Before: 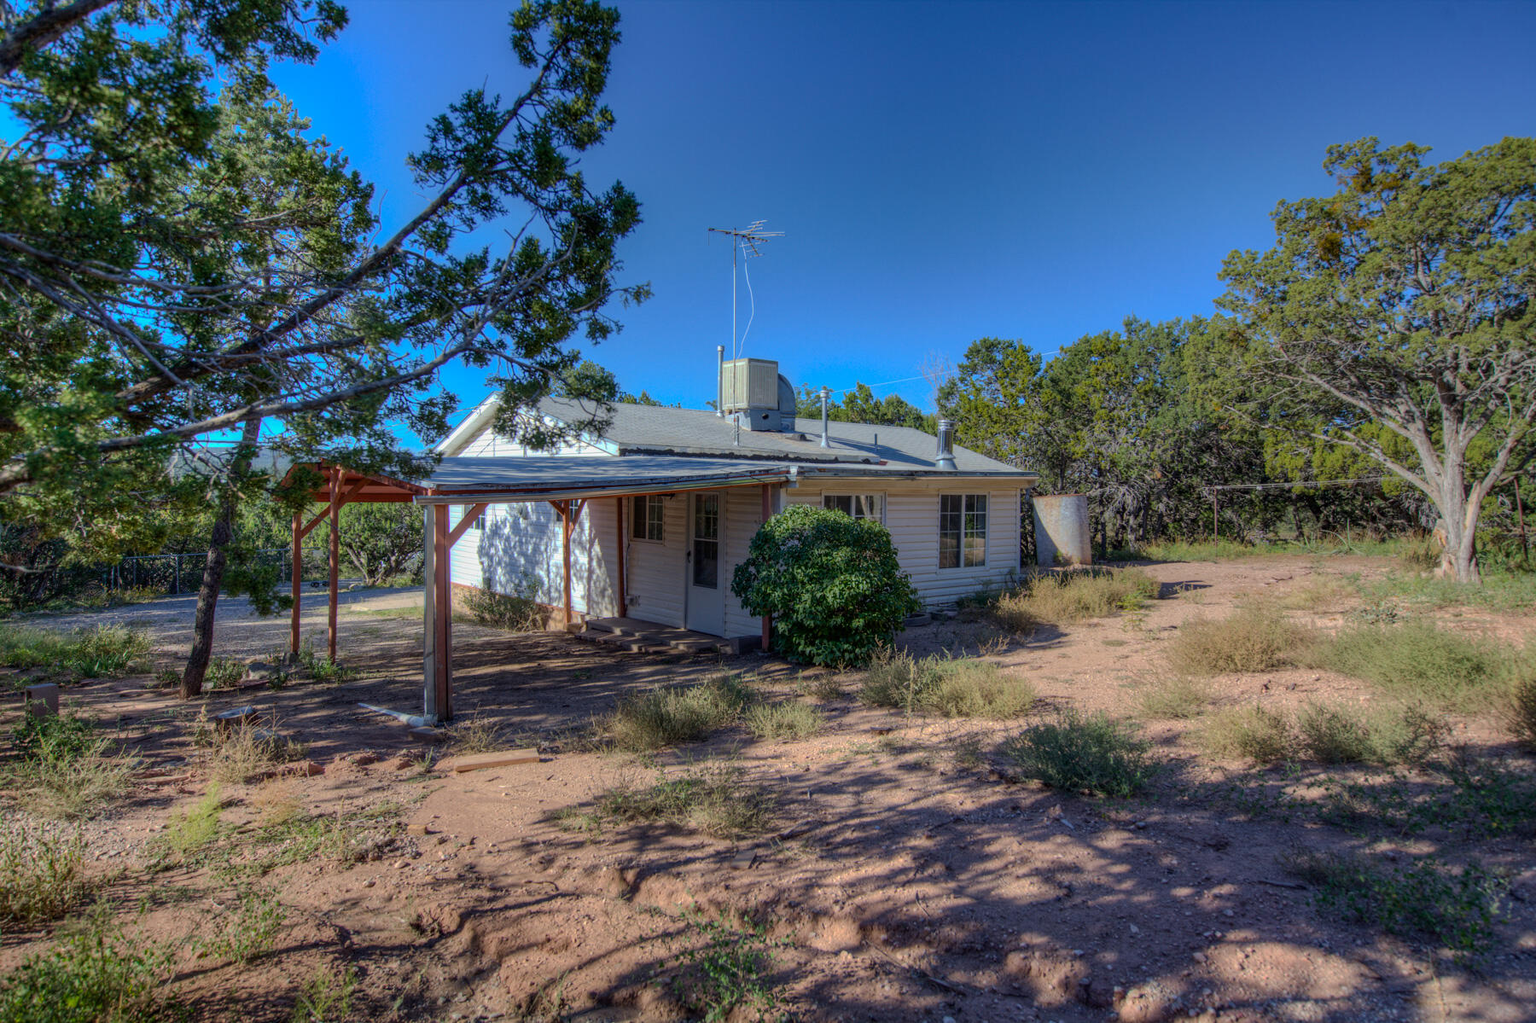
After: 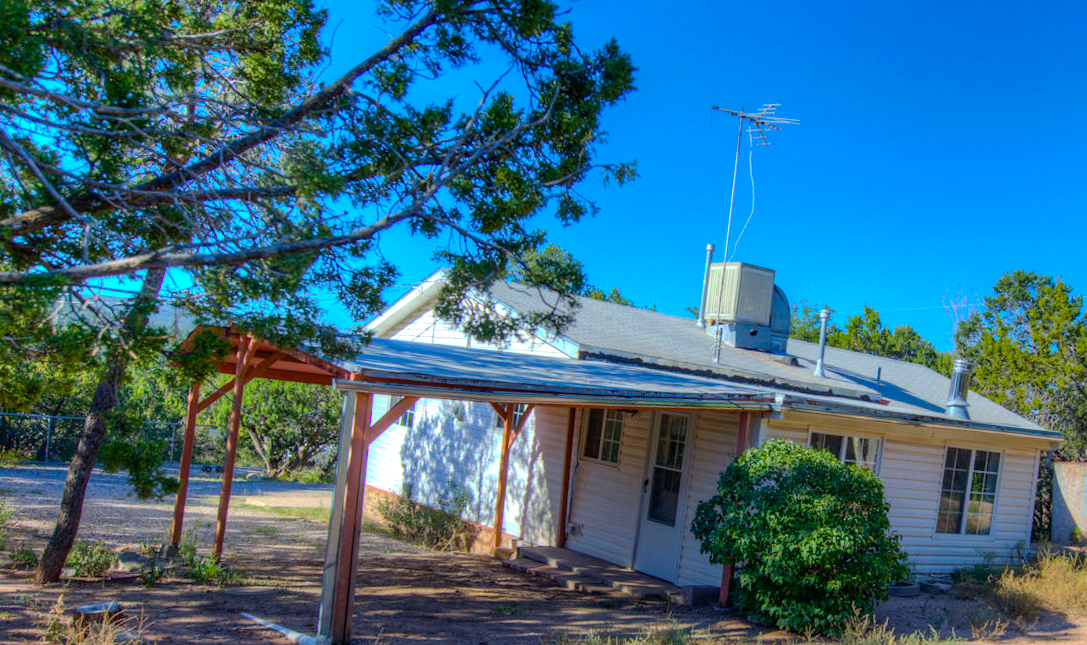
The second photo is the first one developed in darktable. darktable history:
color balance rgb: power › chroma 0.486%, power › hue 215.04°, linear chroma grading › global chroma 9.073%, perceptual saturation grading › global saturation -3.918%, perceptual brilliance grading › global brilliance 10.175%, perceptual brilliance grading › shadows 15.258%, global vibrance 40.357%
crop and rotate: angle -6.46°, left 2.013%, top 7.052%, right 27.753%, bottom 30.349%
